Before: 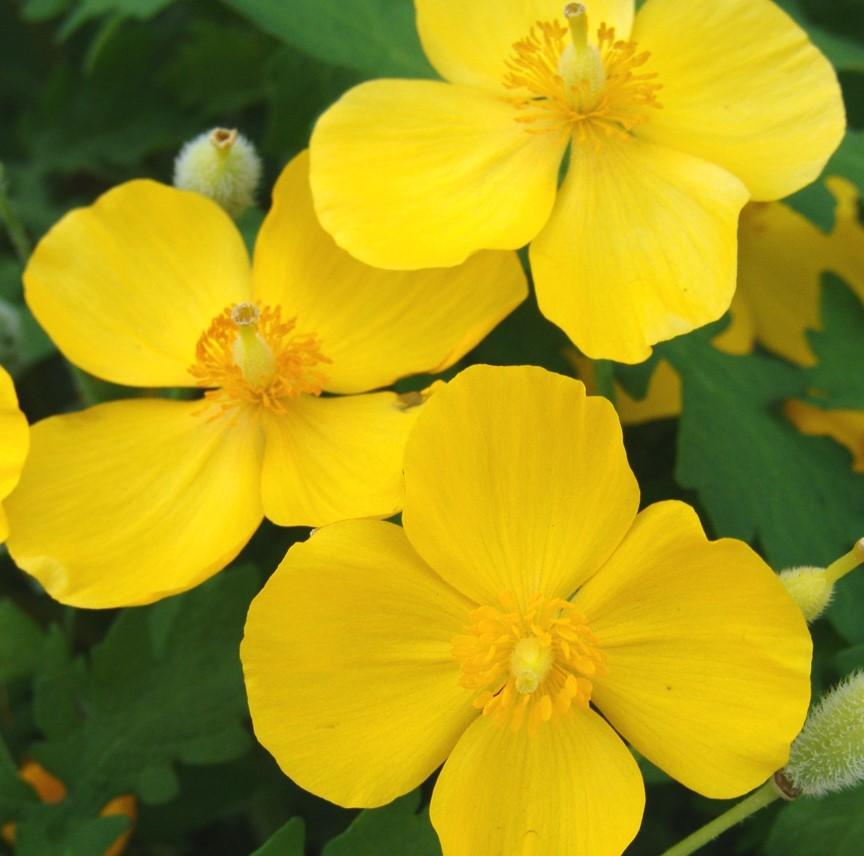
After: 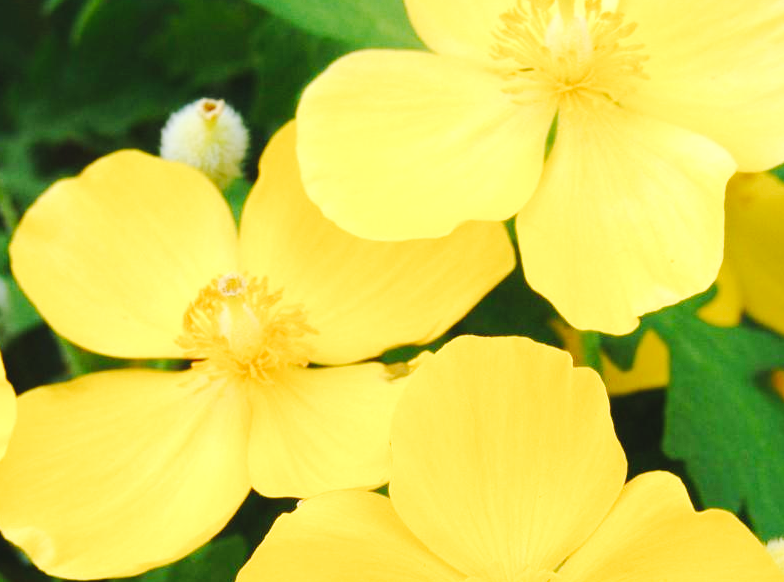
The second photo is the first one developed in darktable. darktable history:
tone curve: curves: ch0 [(0, 0.026) (0.146, 0.158) (0.272, 0.34) (0.453, 0.627) (0.687, 0.829) (1, 1)], preserve colors none
tone equalizer: -8 EV -0.398 EV, -7 EV -0.36 EV, -6 EV -0.36 EV, -5 EV -0.259 EV, -3 EV 0.225 EV, -2 EV 0.307 EV, -1 EV 0.366 EV, +0 EV 0.396 EV
crop: left 1.583%, top 3.436%, right 7.663%, bottom 28.484%
